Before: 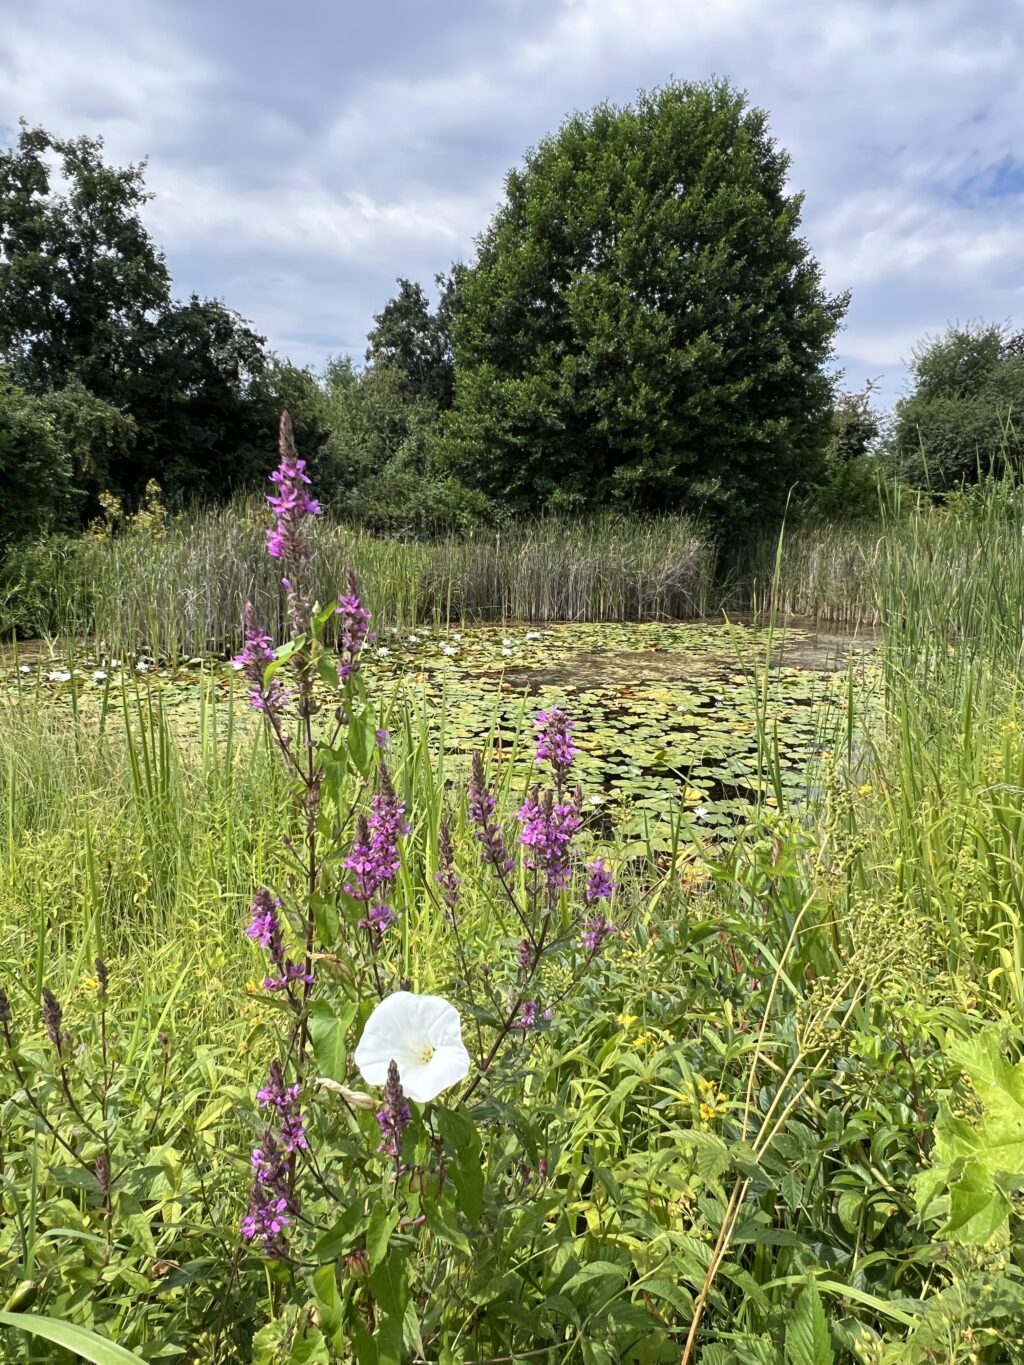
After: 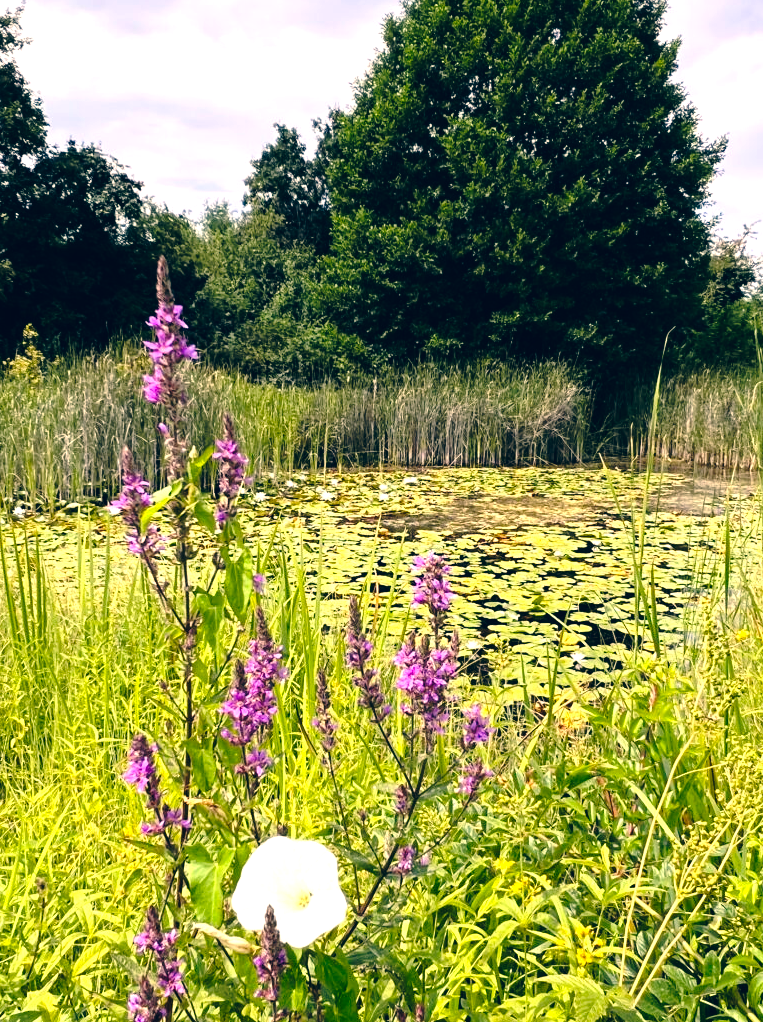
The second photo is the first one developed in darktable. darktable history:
crop and rotate: left 12.042%, top 11.368%, right 13.393%, bottom 13.736%
base curve: curves: ch0 [(0, 0) (0.073, 0.04) (0.157, 0.139) (0.492, 0.492) (0.758, 0.758) (1, 1)], preserve colors none
tone equalizer: -8 EV -0.754 EV, -7 EV -0.701 EV, -6 EV -0.56 EV, -5 EV -0.392 EV, -3 EV 0.397 EV, -2 EV 0.6 EV, -1 EV 0.691 EV, +0 EV 0.753 EV
color correction: highlights a* 10.3, highlights b* 14.51, shadows a* -10.12, shadows b* -15.05
